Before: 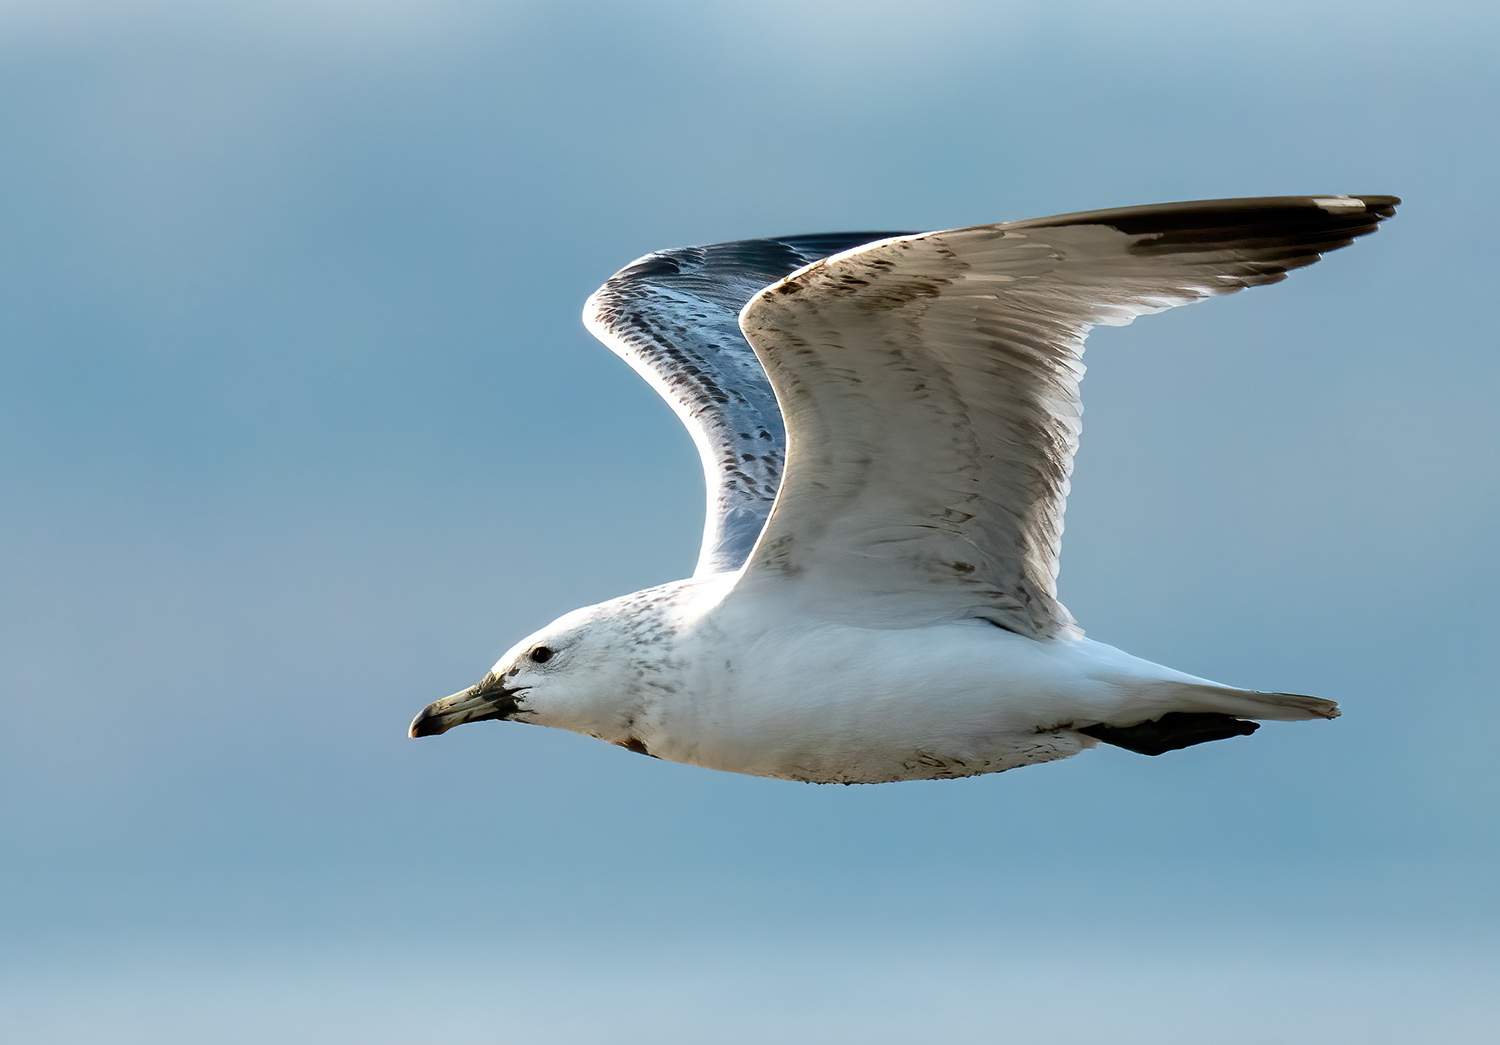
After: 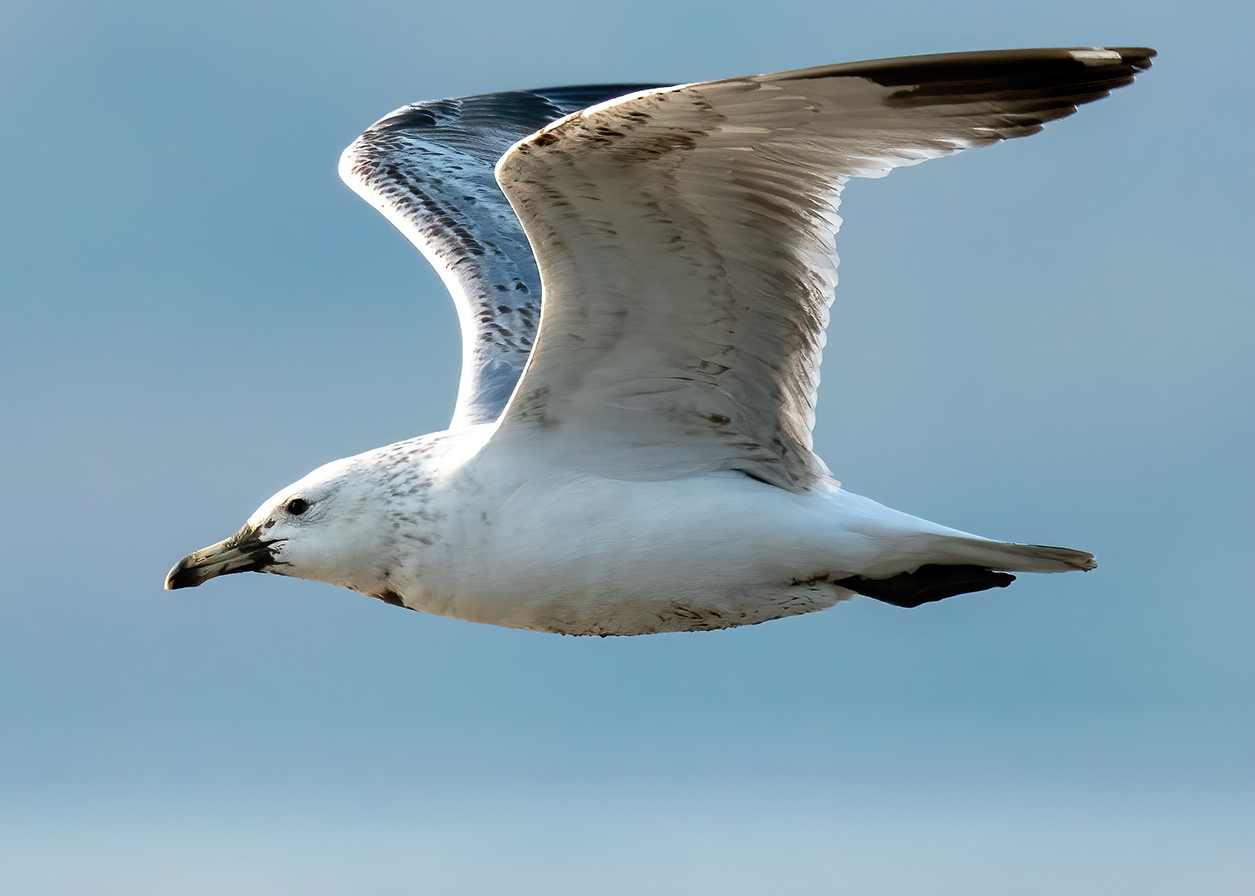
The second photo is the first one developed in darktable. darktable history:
crop: left 16.315%, top 14.246%
tone equalizer: on, module defaults
